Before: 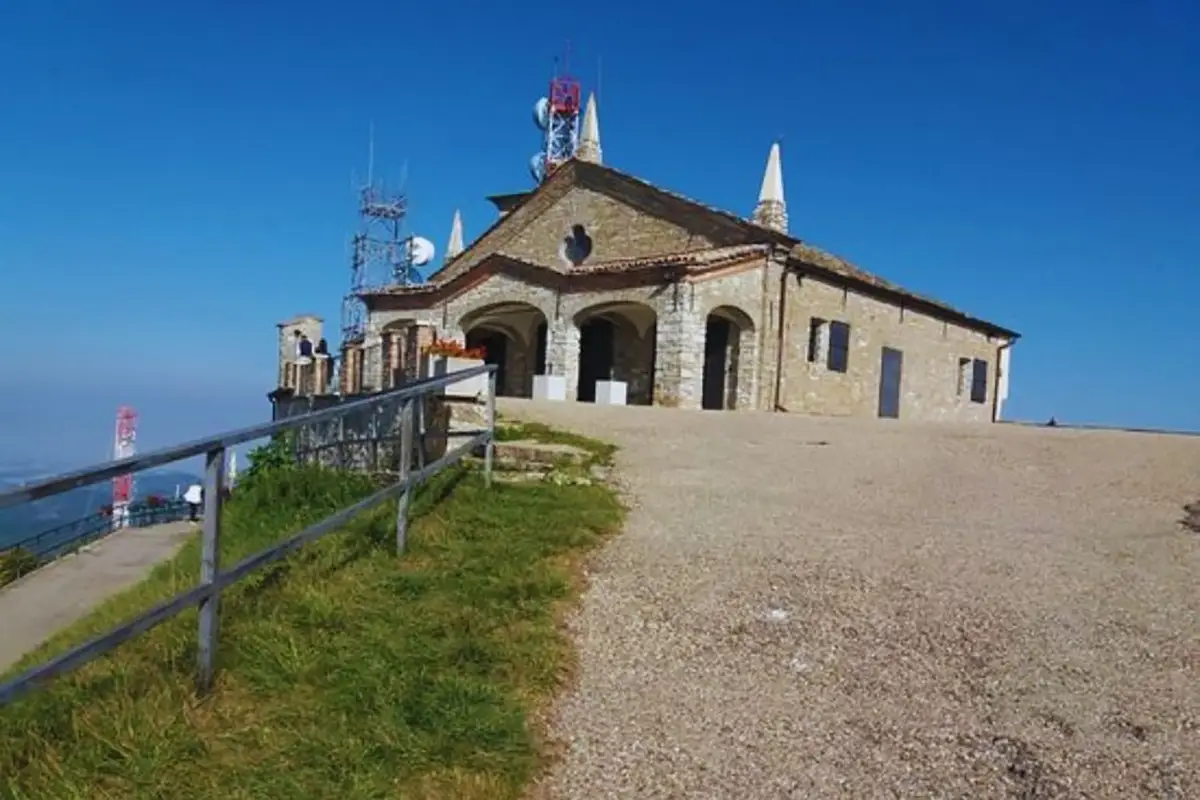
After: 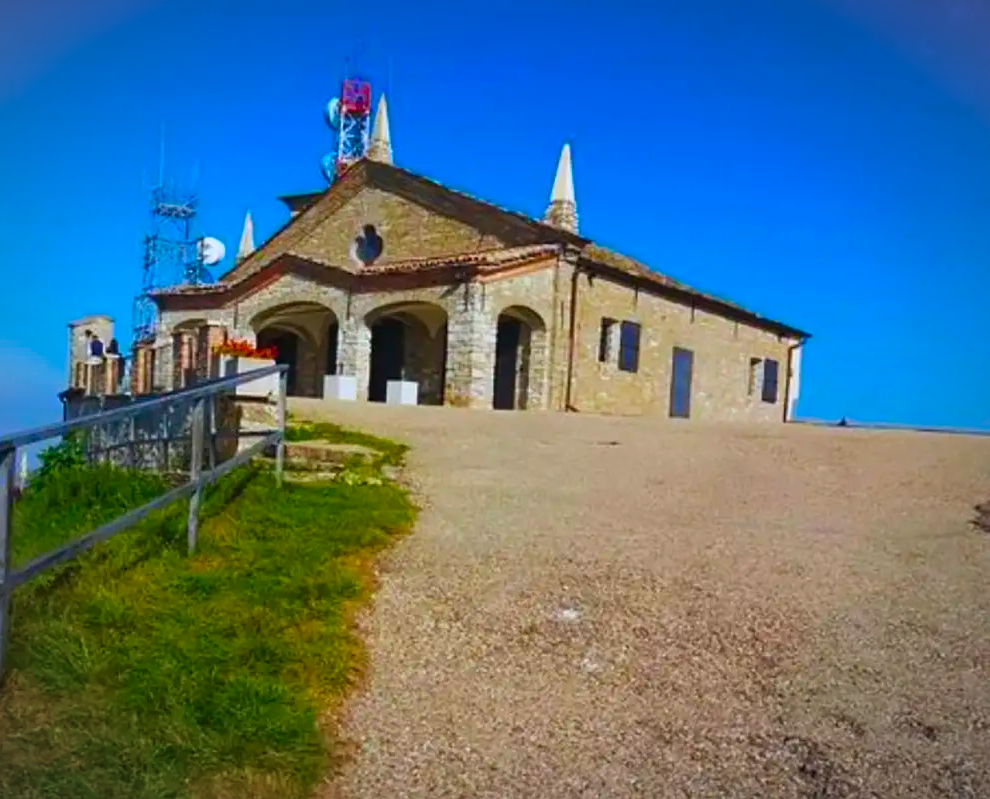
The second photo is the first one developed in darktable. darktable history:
color correction: highlights b* -0.006, saturation 1.85
crop: left 17.493%, bottom 0.026%
vignetting: fall-off radius 68.97%, automatic ratio true, unbound false
